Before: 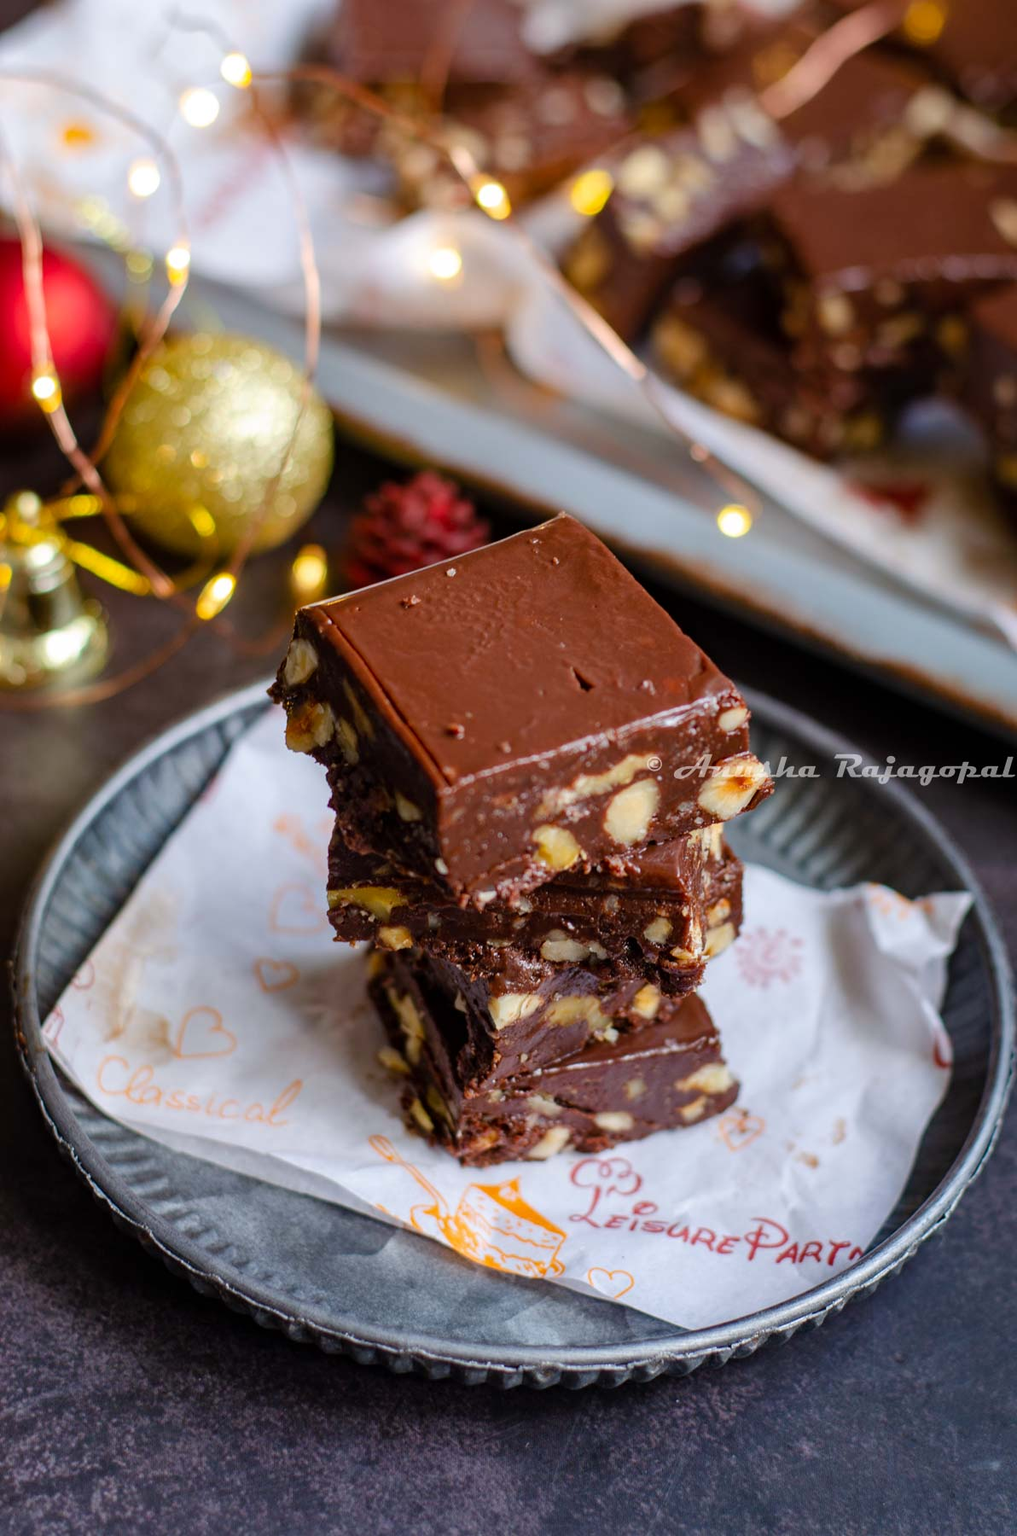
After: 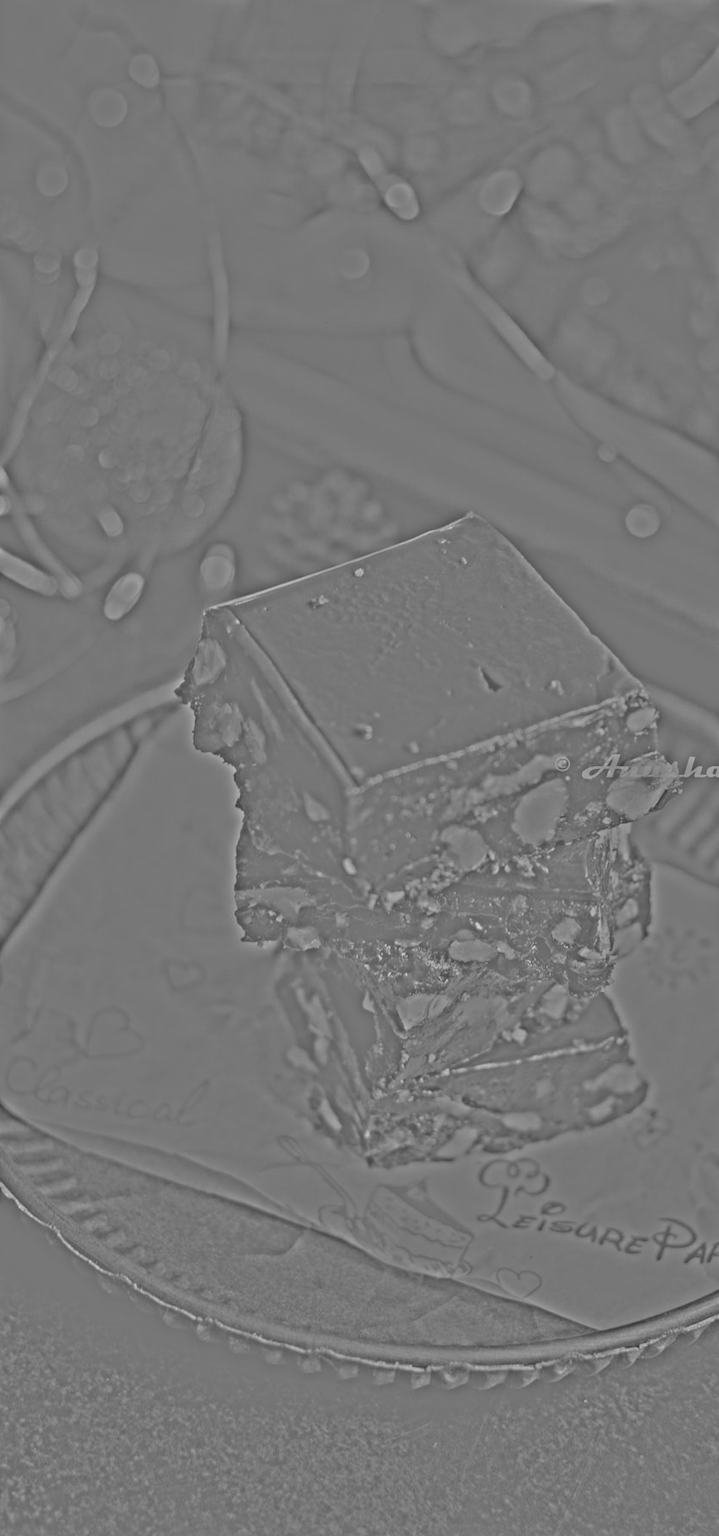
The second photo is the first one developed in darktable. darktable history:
crop and rotate: left 9.061%, right 20.142%
highpass: sharpness 25.84%, contrast boost 14.94%
velvia: on, module defaults
